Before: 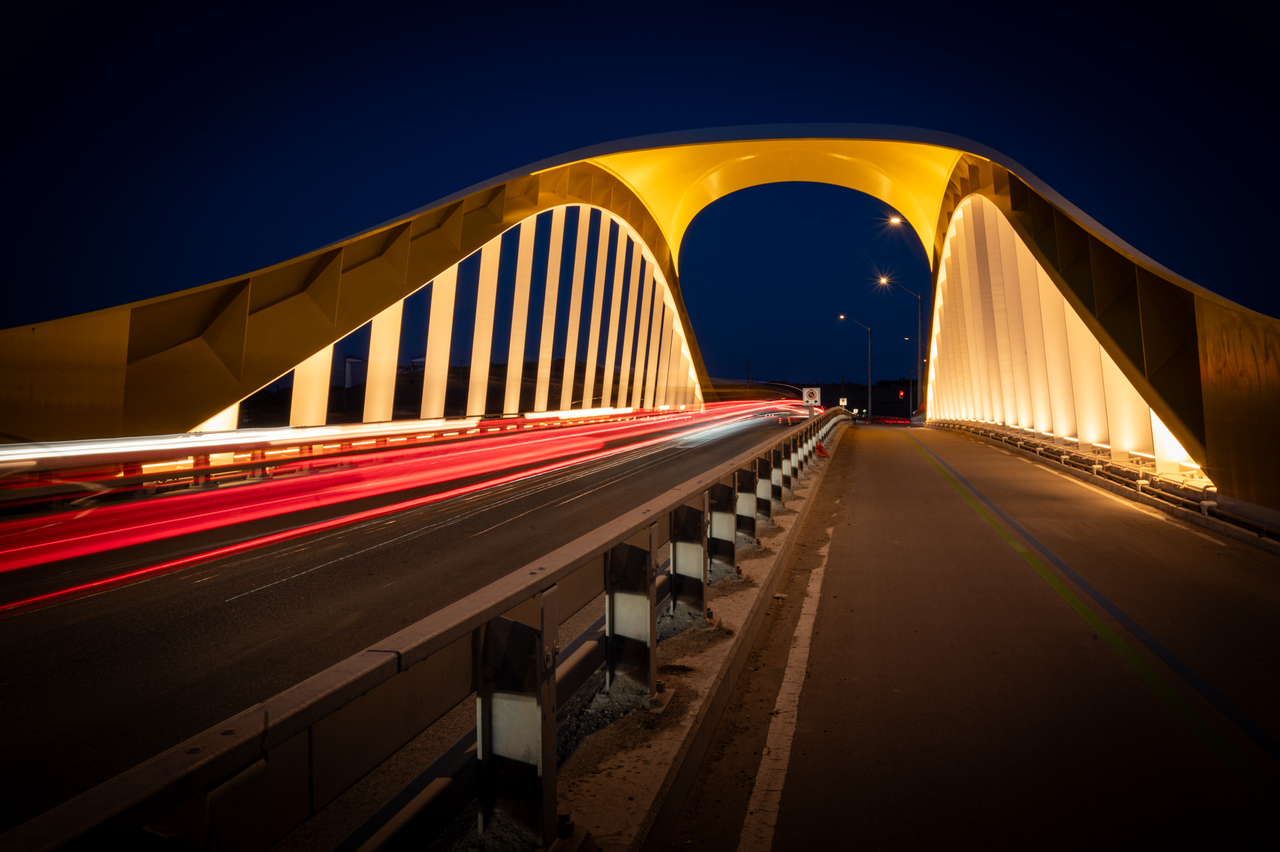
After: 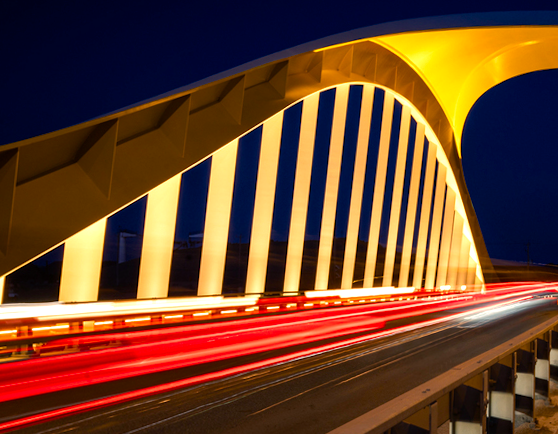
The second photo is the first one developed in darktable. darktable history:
crop: left 20.248%, top 10.86%, right 35.675%, bottom 34.321%
color balance rgb: shadows lift › chroma 4.21%, shadows lift › hue 252.22°, highlights gain › chroma 1.36%, highlights gain › hue 50.24°, perceptual saturation grading › mid-tones 6.33%, perceptual saturation grading › shadows 72.44%, perceptual brilliance grading › highlights 11.59%, contrast 5.05%
rotate and perspective: rotation 0.679°, lens shift (horizontal) 0.136, crop left 0.009, crop right 0.991, crop top 0.078, crop bottom 0.95
